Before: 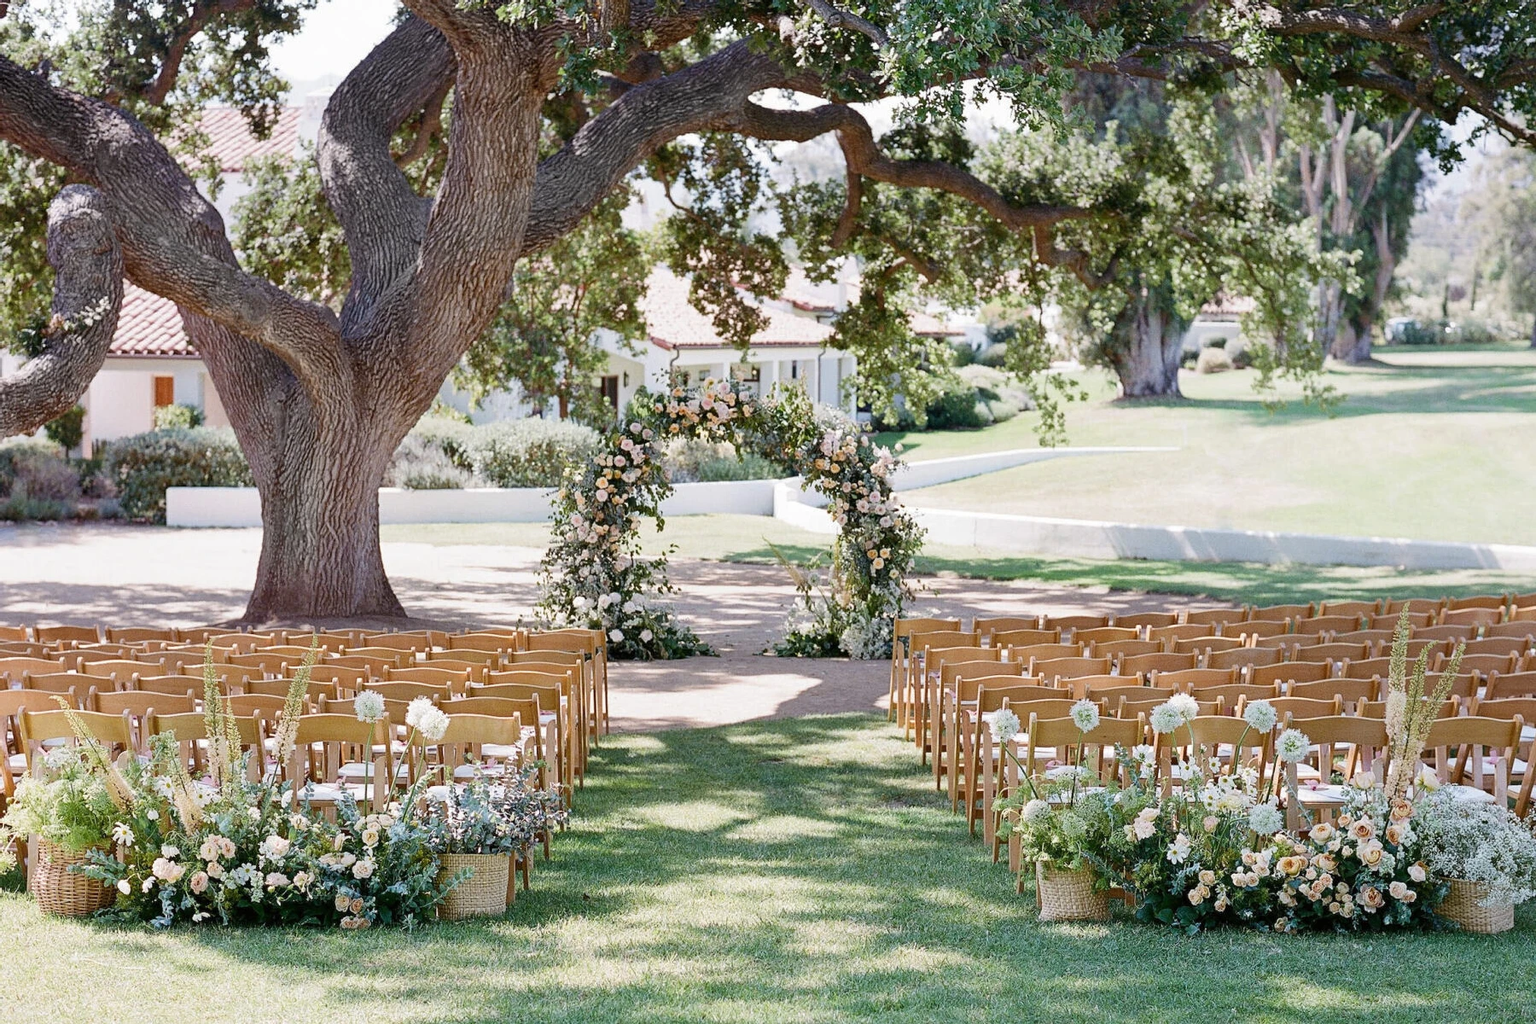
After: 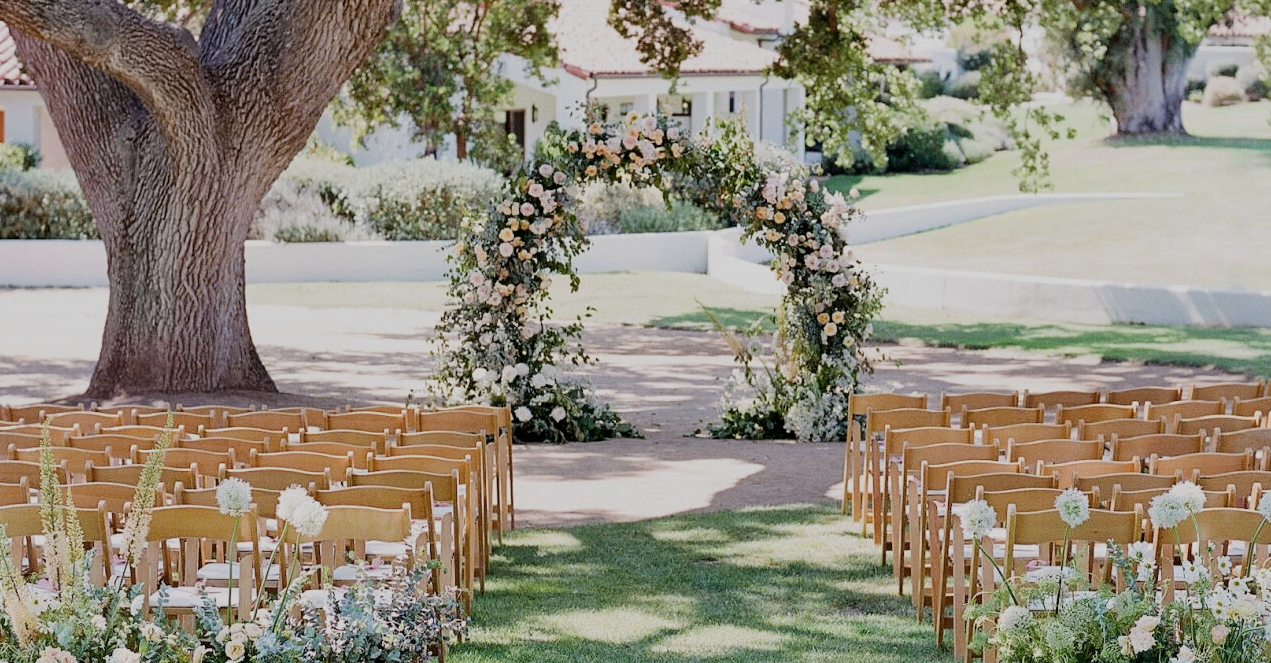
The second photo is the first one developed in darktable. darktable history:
filmic rgb: black relative exposure -7.65 EV, white relative exposure 4.56 EV, hardness 3.61, iterations of high-quality reconstruction 0
crop: left 11.093%, top 27.592%, right 18.273%, bottom 17.1%
